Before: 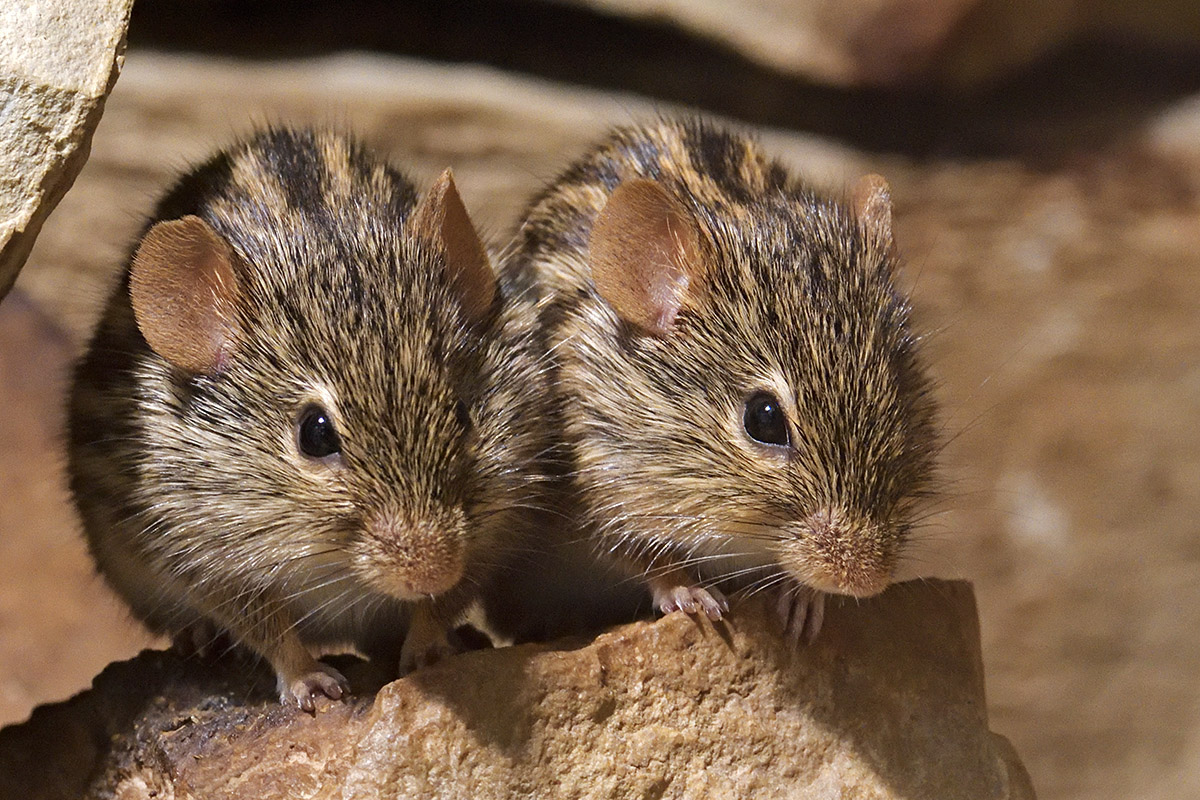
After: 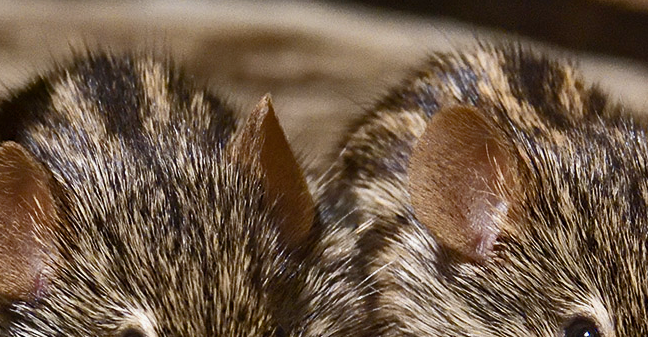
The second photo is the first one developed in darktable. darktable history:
color balance rgb: power › hue 210.01°, perceptual saturation grading › global saturation 25.691%, perceptual saturation grading › highlights -50.063%, perceptual saturation grading › shadows 30.617%, perceptual brilliance grading › highlights 3.873%, perceptual brilliance grading › mid-tones -17.838%, perceptual brilliance grading › shadows -40.768%, contrast -10.261%
crop: left 15.152%, top 9.285%, right 30.831%, bottom 48.557%
shadows and highlights: soften with gaussian
